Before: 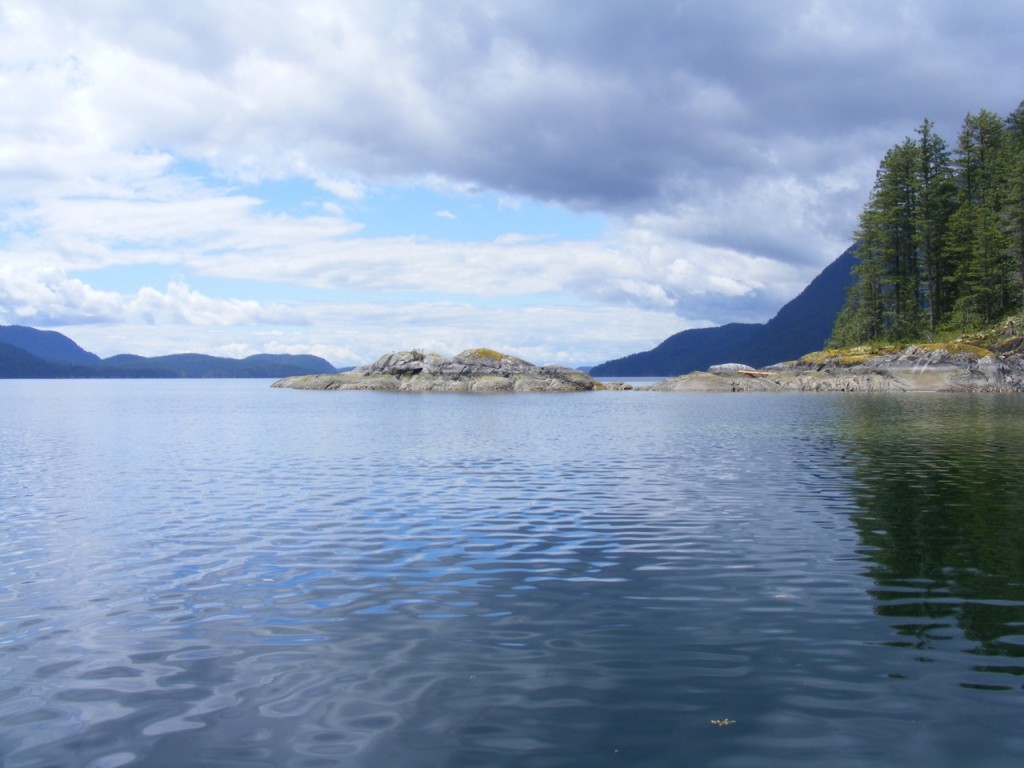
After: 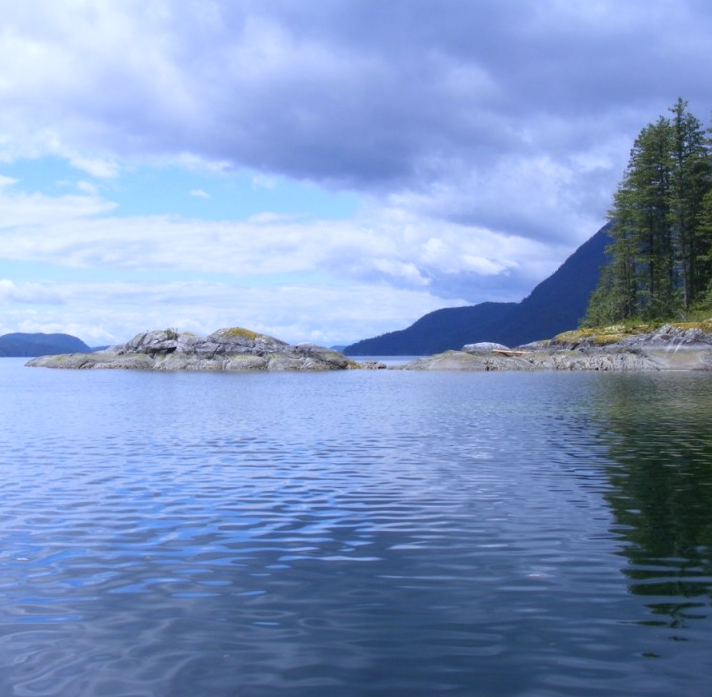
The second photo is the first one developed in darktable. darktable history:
white balance: red 0.967, blue 1.119, emerald 0.756
crop and rotate: left 24.034%, top 2.838%, right 6.406%, bottom 6.299%
